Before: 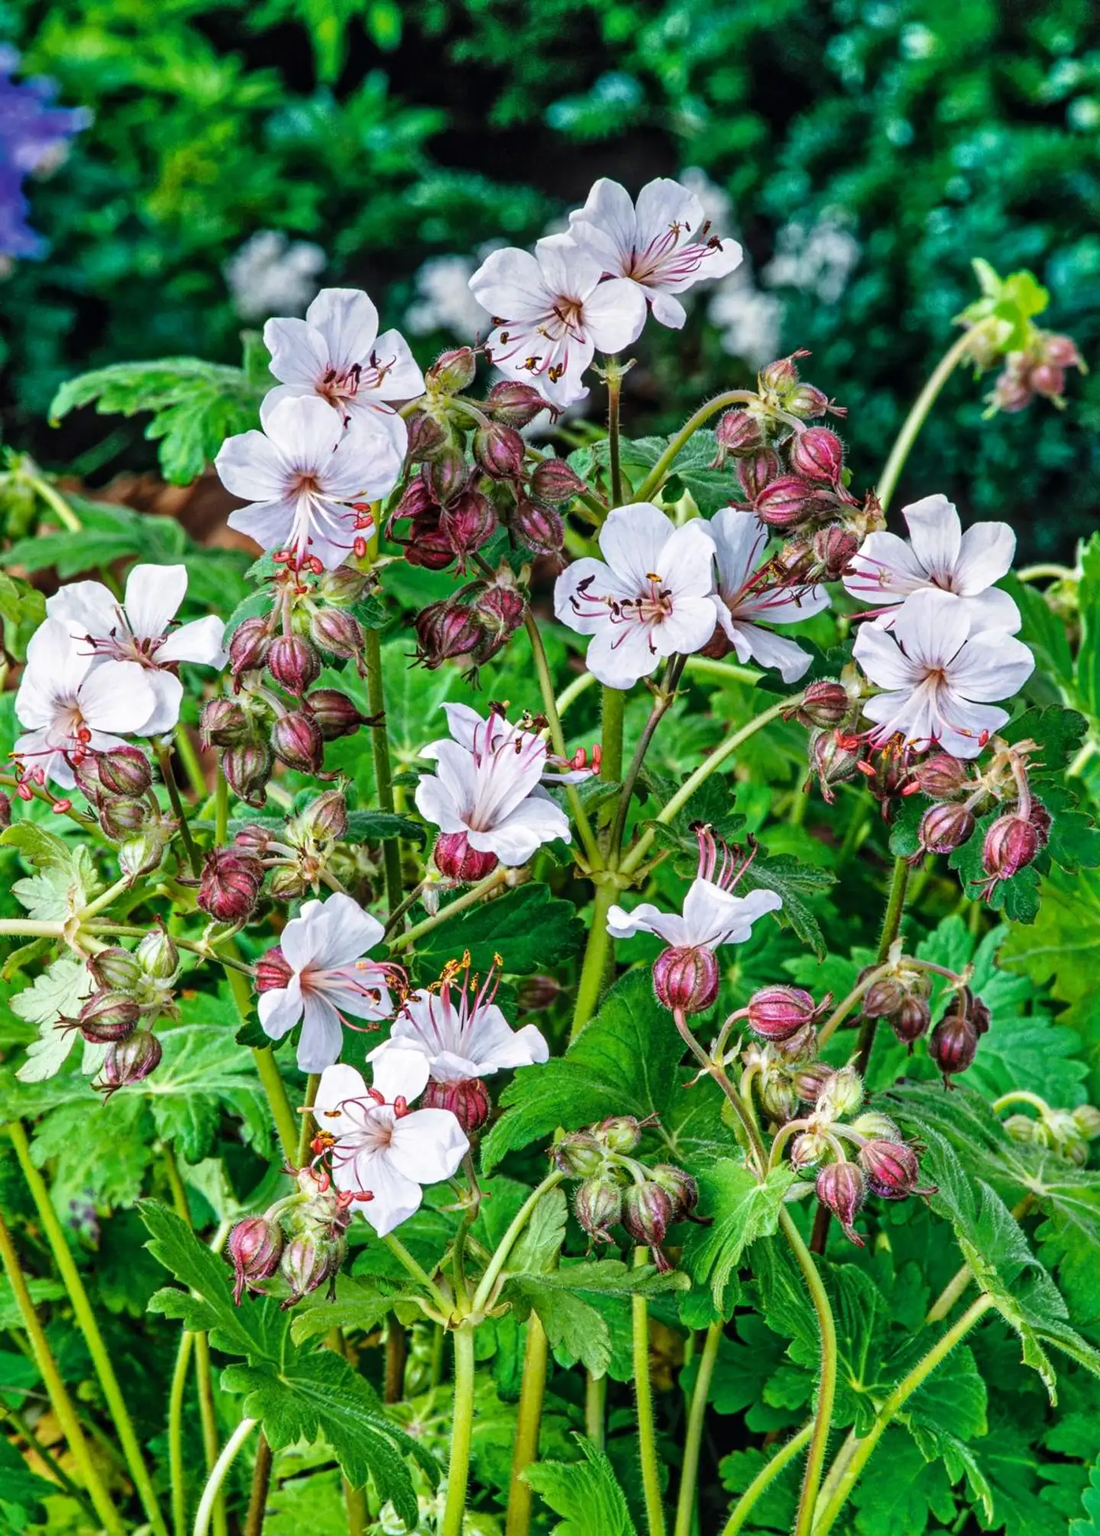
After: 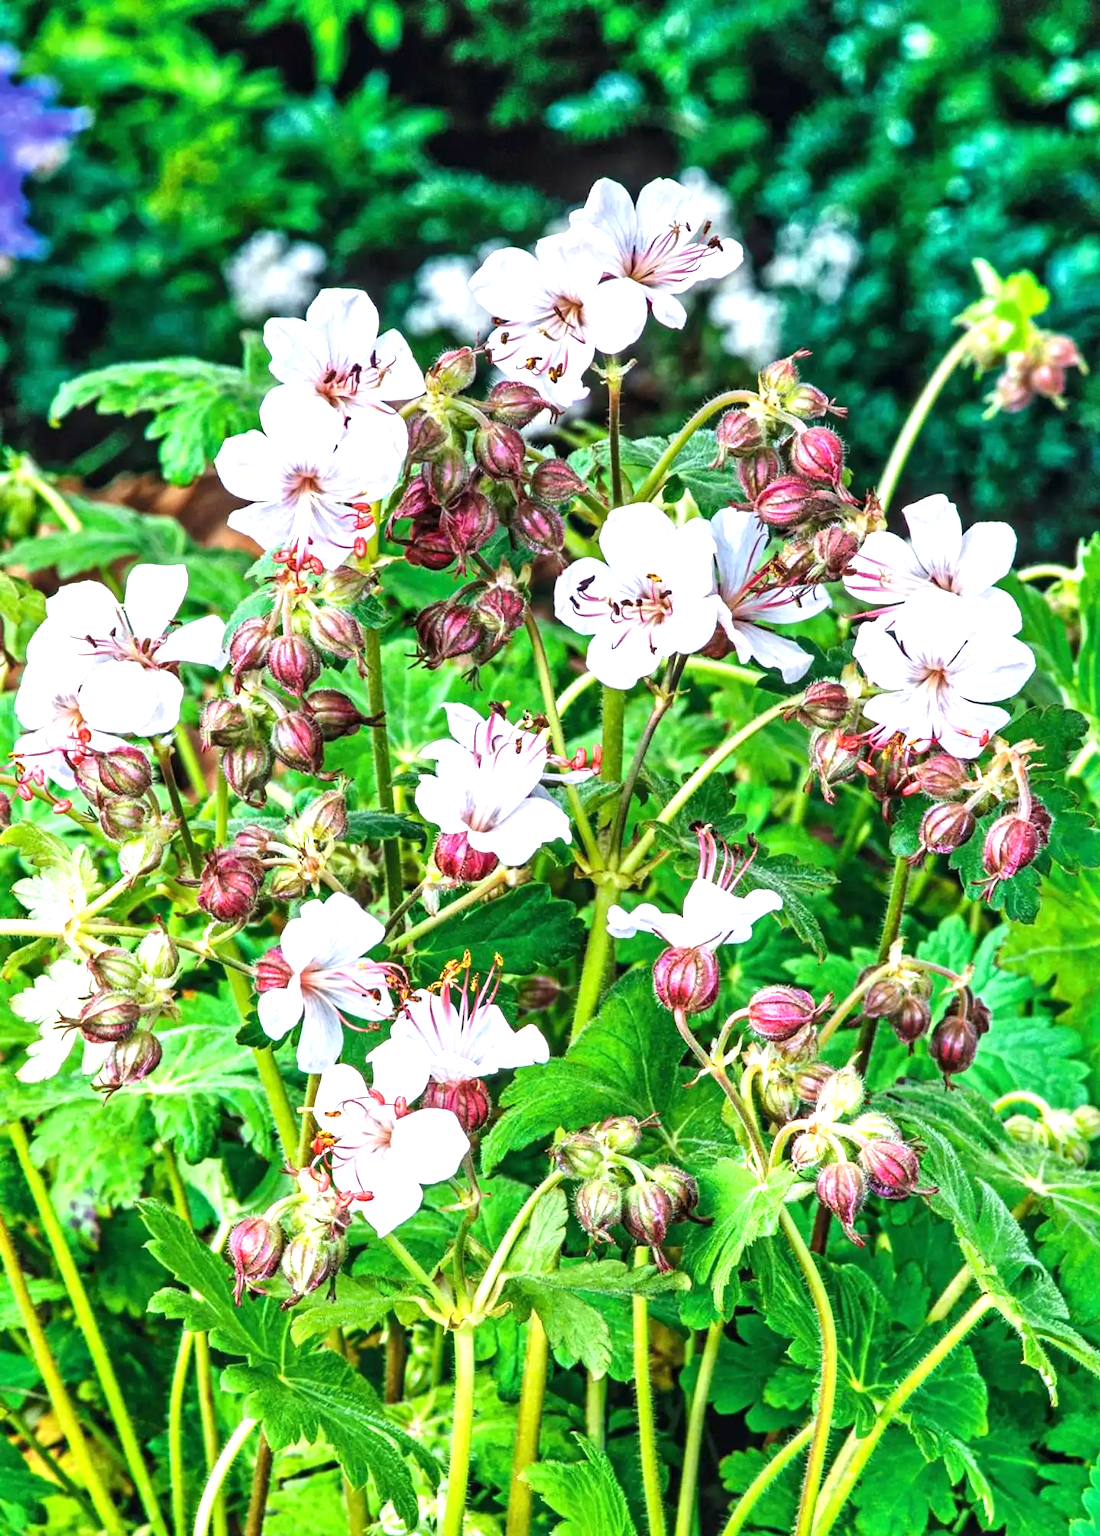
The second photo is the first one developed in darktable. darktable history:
exposure: black level correction 0, exposure 1 EV, compensate exposure bias true, compensate highlight preservation false
tone equalizer: on, module defaults
